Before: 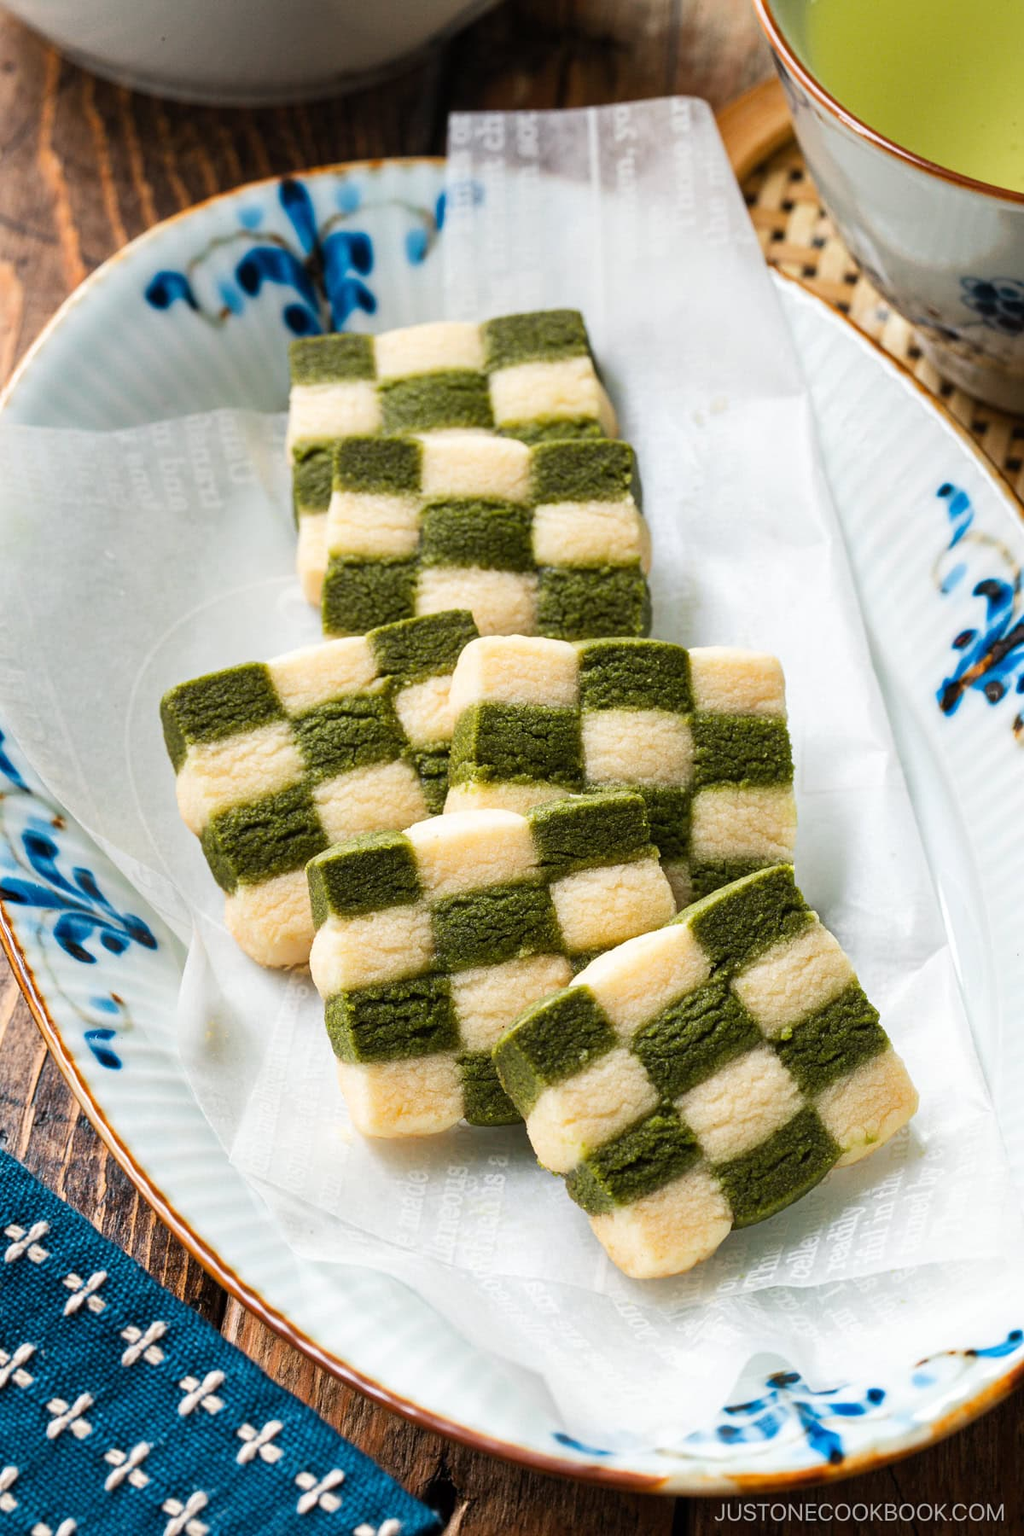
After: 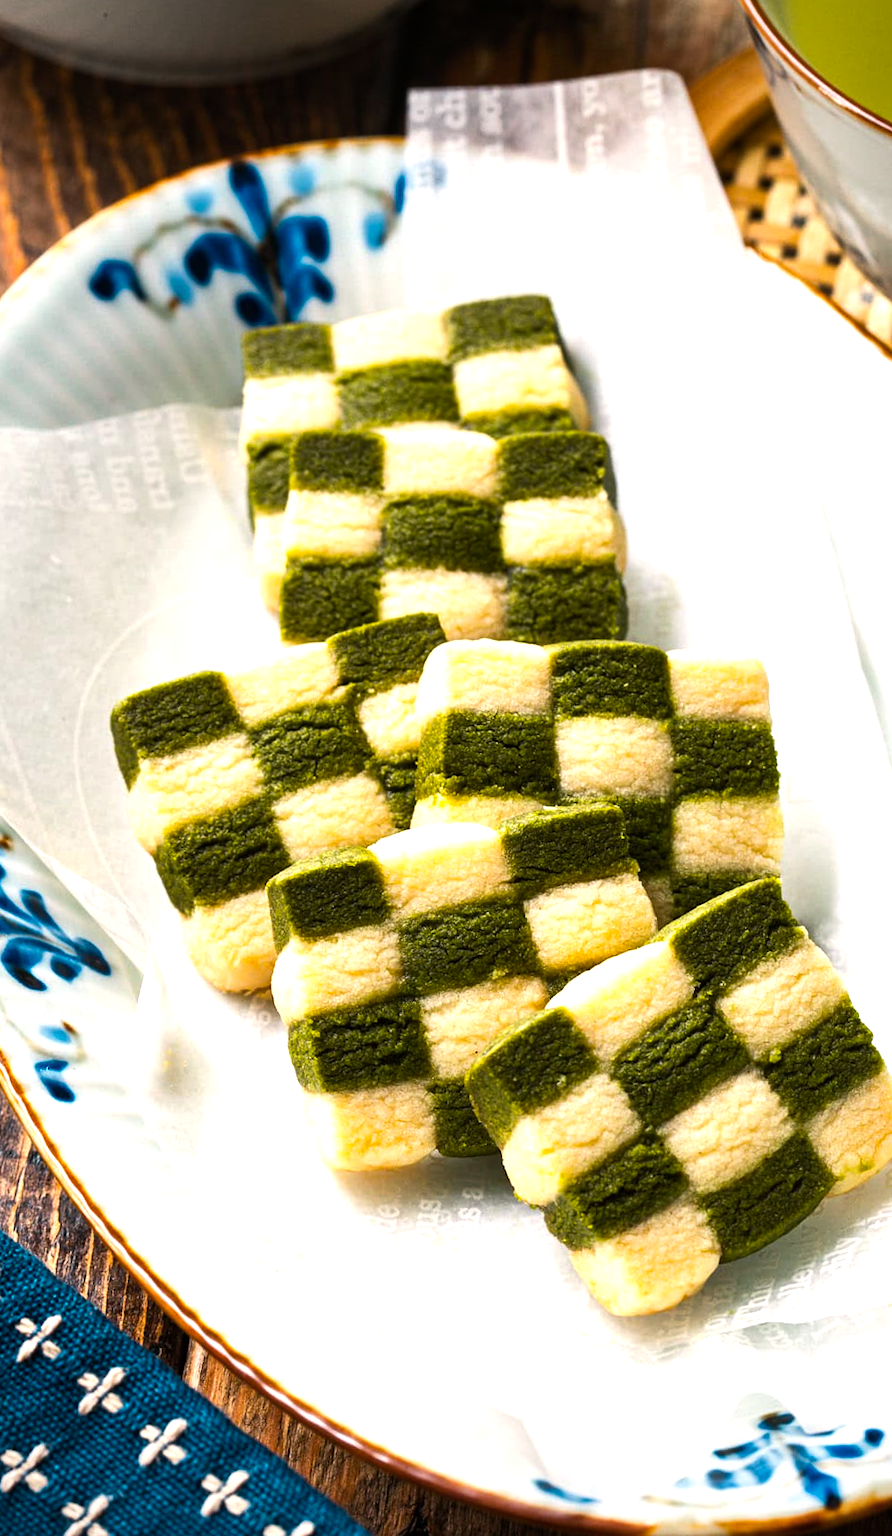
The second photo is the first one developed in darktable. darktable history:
color balance rgb: highlights gain › chroma 1.563%, highlights gain › hue 54.89°, perceptual saturation grading › global saturation 19.933%, perceptual brilliance grading › global brilliance 19.392%, perceptual brilliance grading › shadows -39.313%, global vibrance 14.921%
crop and rotate: angle 0.694°, left 4.526%, top 1.066%, right 11.279%, bottom 2.376%
vignetting: brightness -0.588, saturation -0.113
